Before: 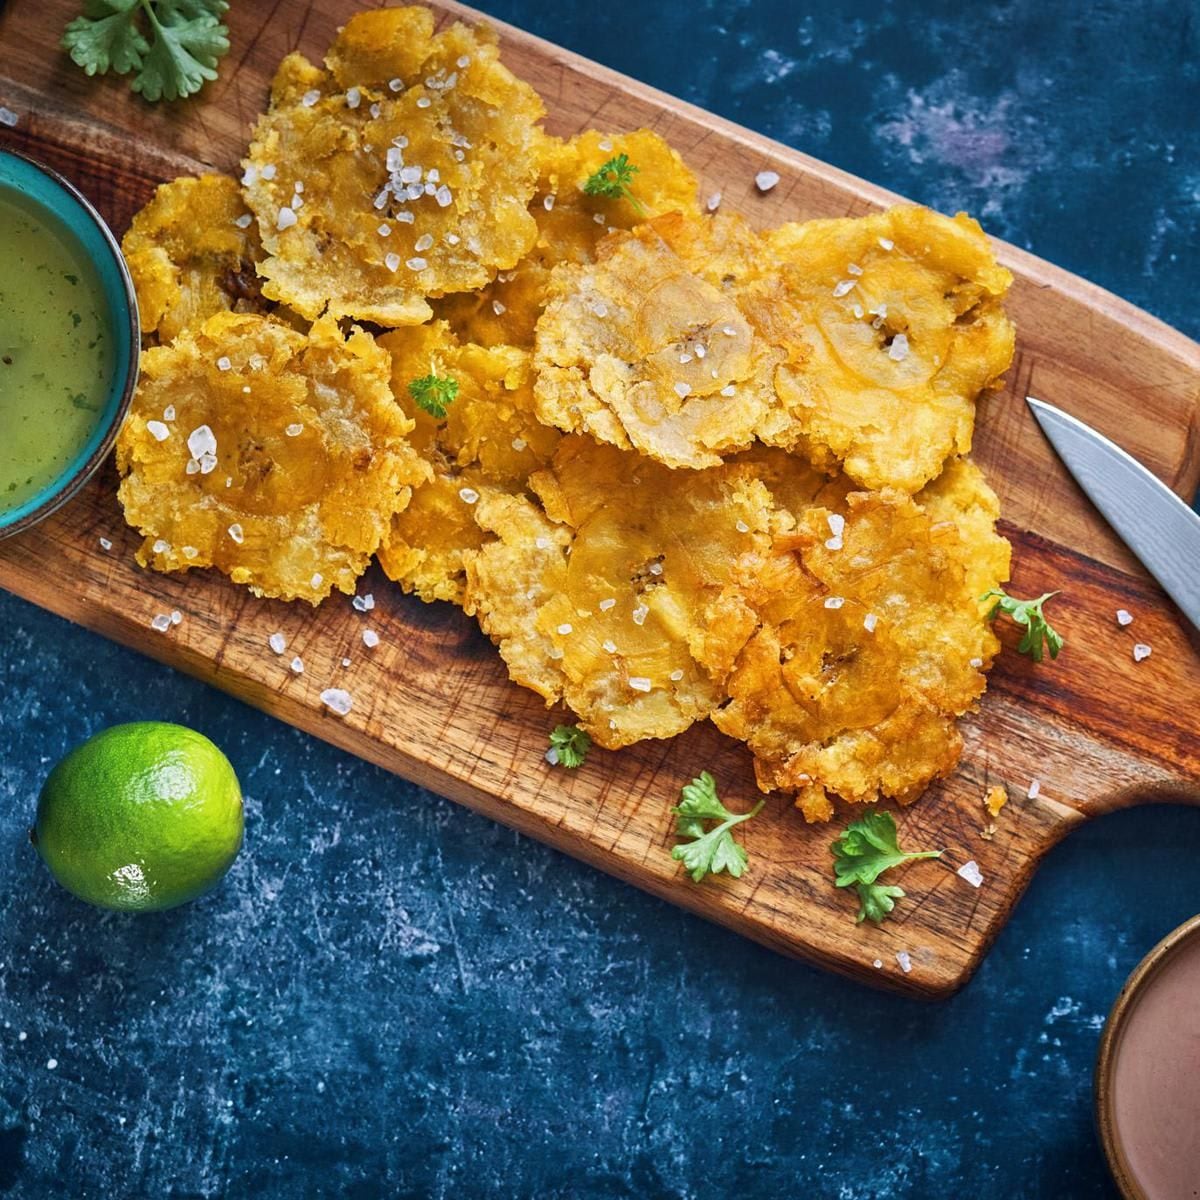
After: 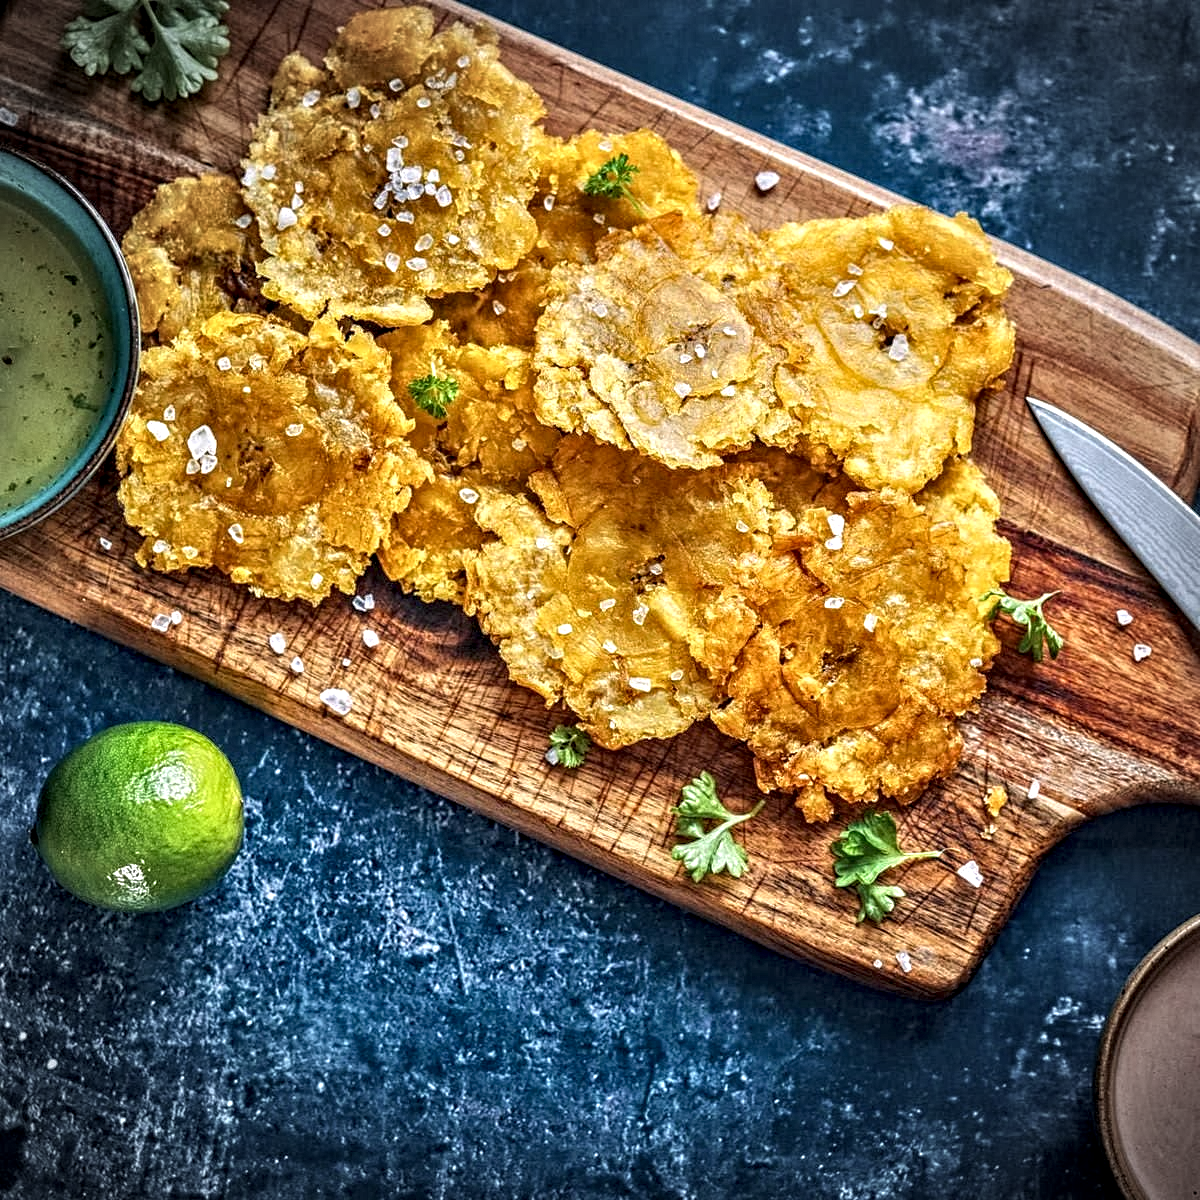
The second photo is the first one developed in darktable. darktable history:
contrast equalizer: y [[0.5, 0.542, 0.583, 0.625, 0.667, 0.708], [0.5 ×6], [0.5 ×6], [0 ×6], [0 ×6]]
local contrast: highlights 62%, detail 143%, midtone range 0.423
vignetting: on, module defaults
